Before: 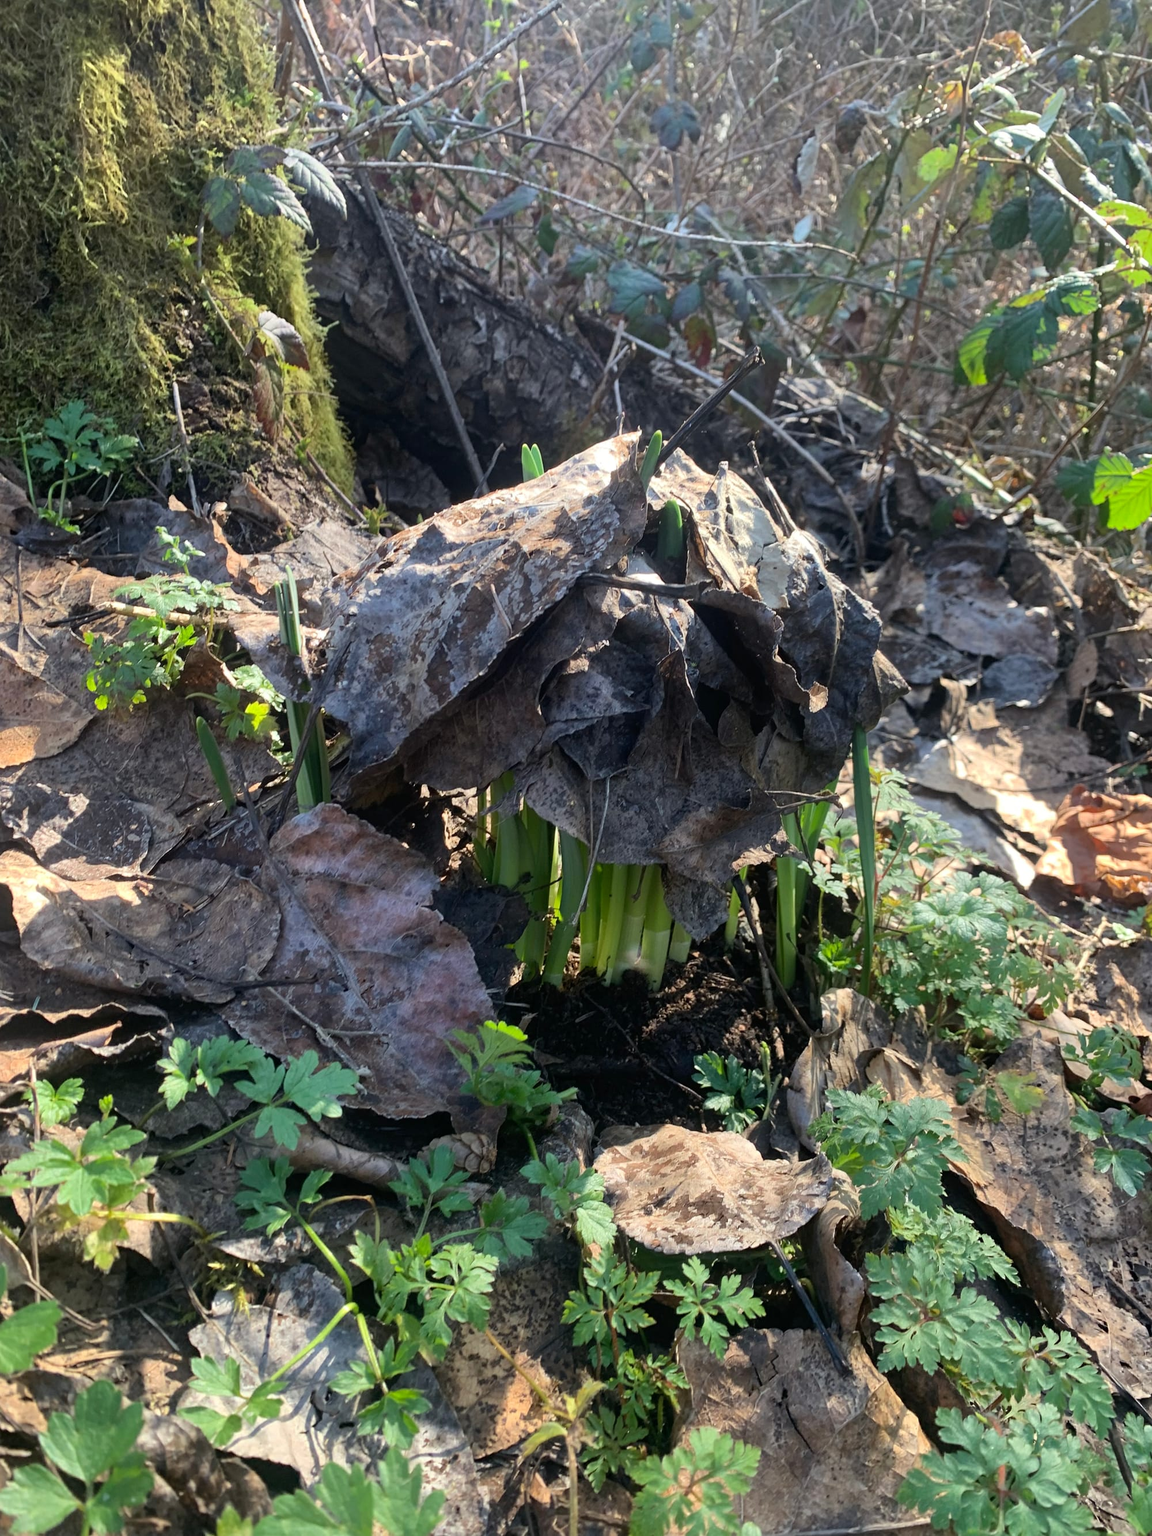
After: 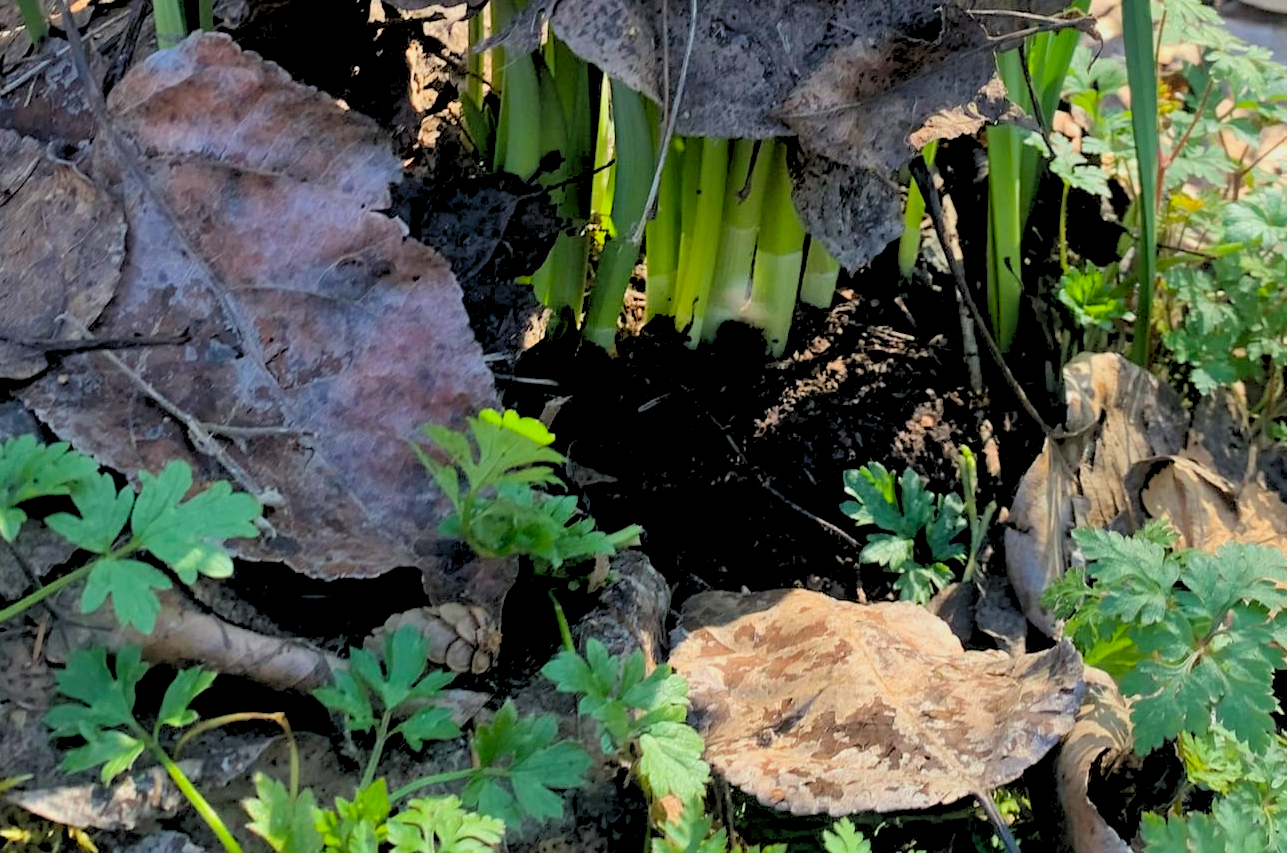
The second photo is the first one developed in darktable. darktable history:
color balance rgb: perceptual saturation grading › global saturation 20%, global vibrance 20%
rgb levels: preserve colors sum RGB, levels [[0.038, 0.433, 0.934], [0, 0.5, 1], [0, 0.5, 1]]
shadows and highlights: shadows 37.27, highlights -28.18, soften with gaussian
crop: left 18.091%, top 51.13%, right 17.525%, bottom 16.85%
